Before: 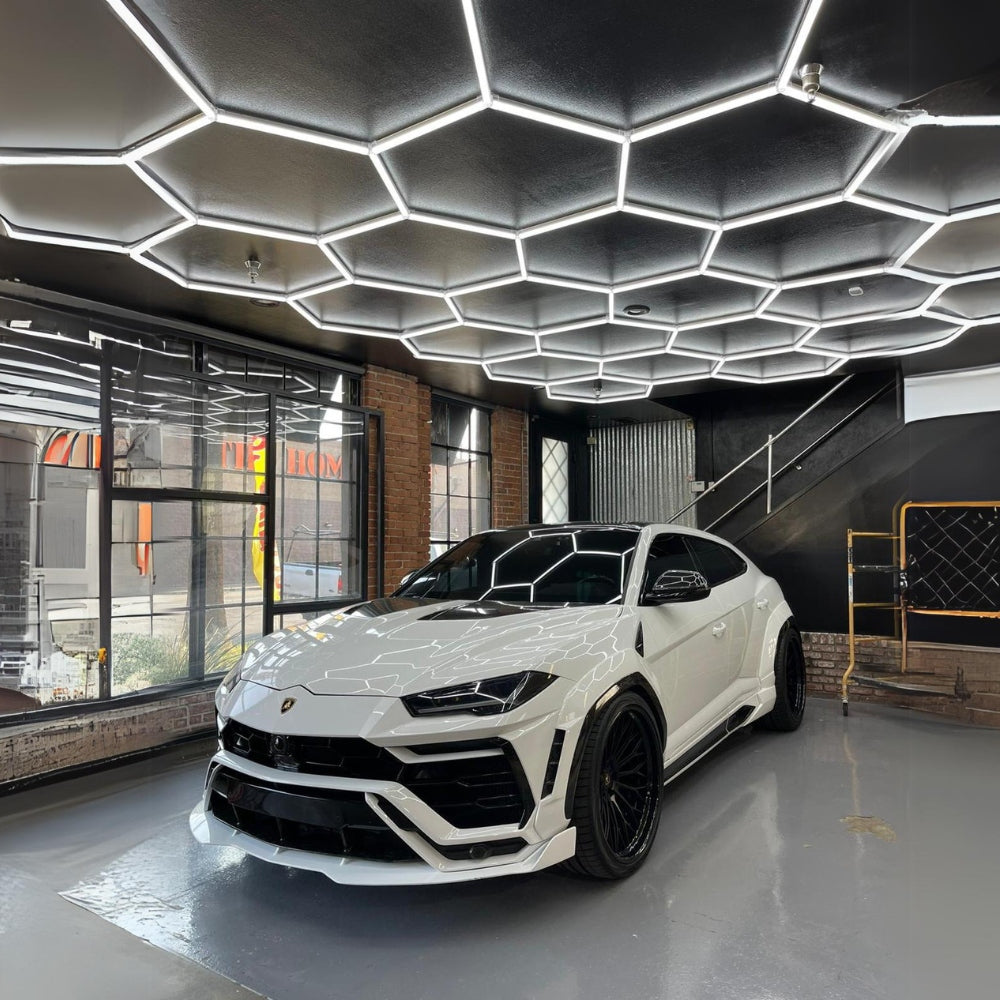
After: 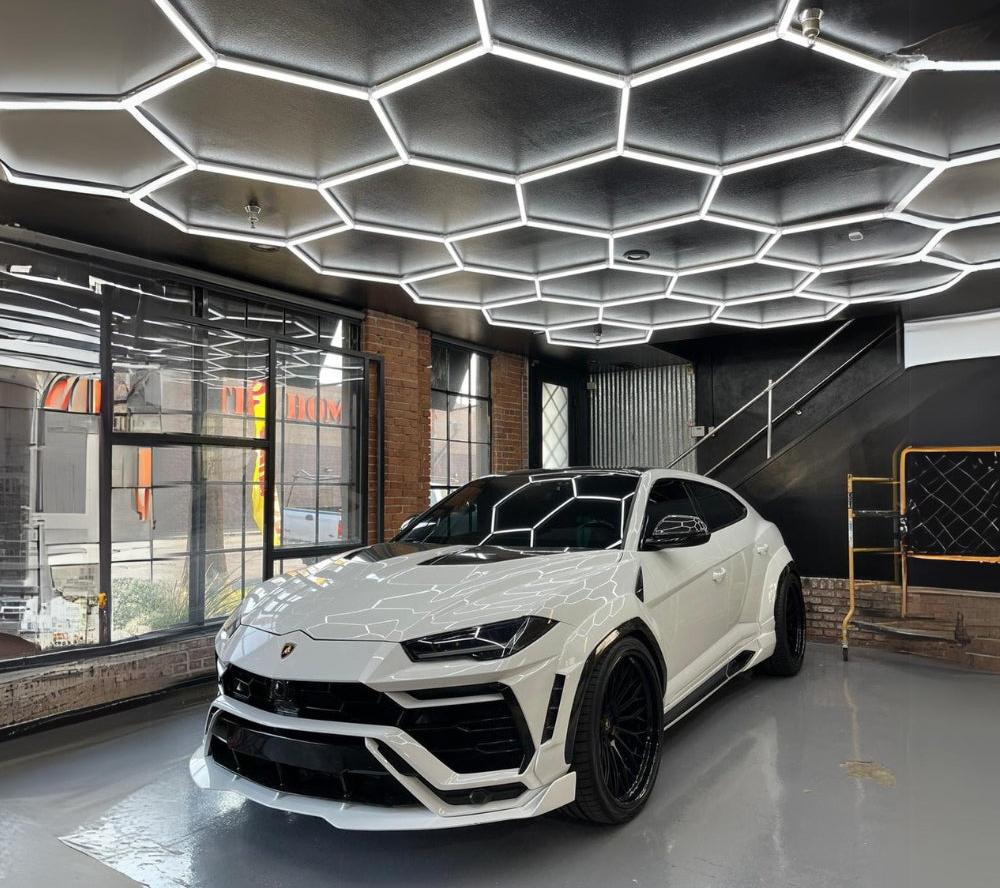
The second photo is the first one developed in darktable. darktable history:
crop and rotate: top 5.519%, bottom 5.616%
